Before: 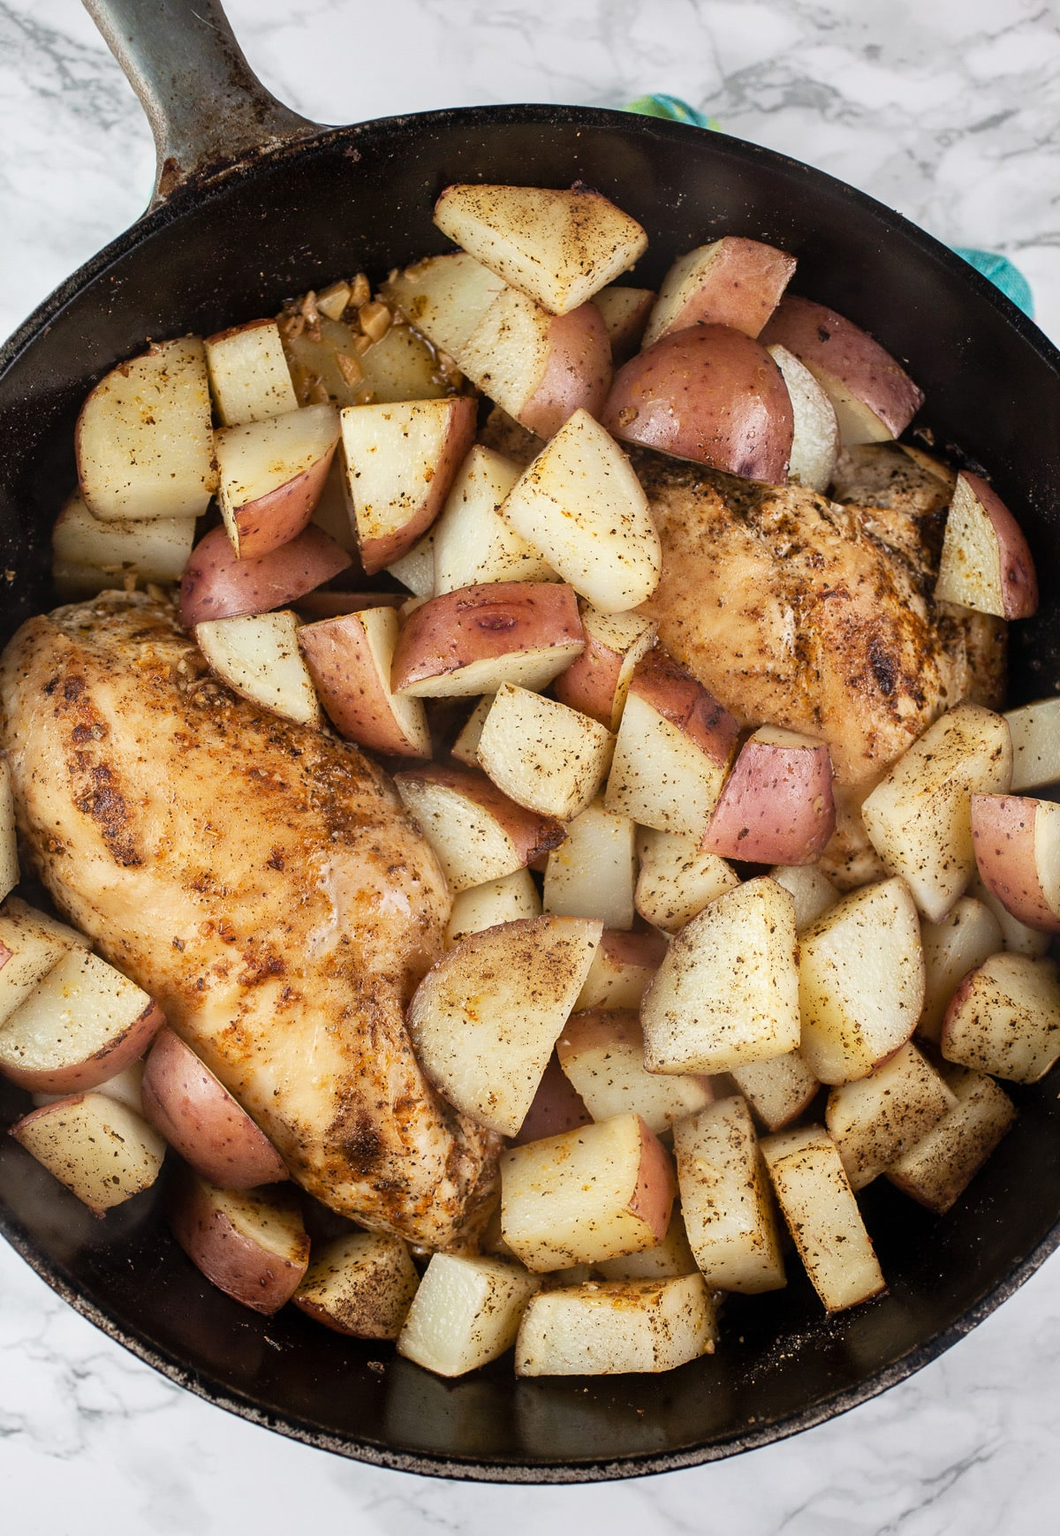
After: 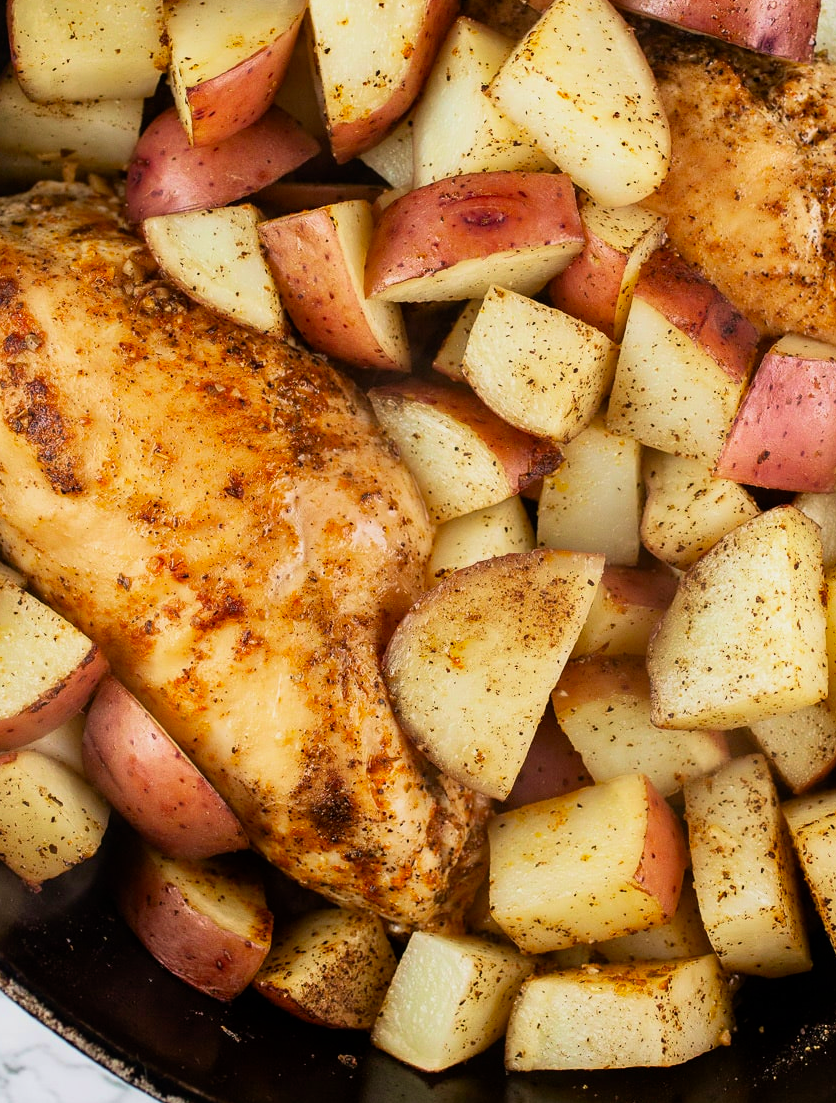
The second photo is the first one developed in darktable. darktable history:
crop: left 6.518%, top 28.049%, right 23.804%, bottom 8.508%
filmic rgb: black relative exposure -9.48 EV, white relative exposure 3.04 EV, hardness 6.09
velvia: on, module defaults
contrast brightness saturation: brightness -0.016, saturation 0.368
